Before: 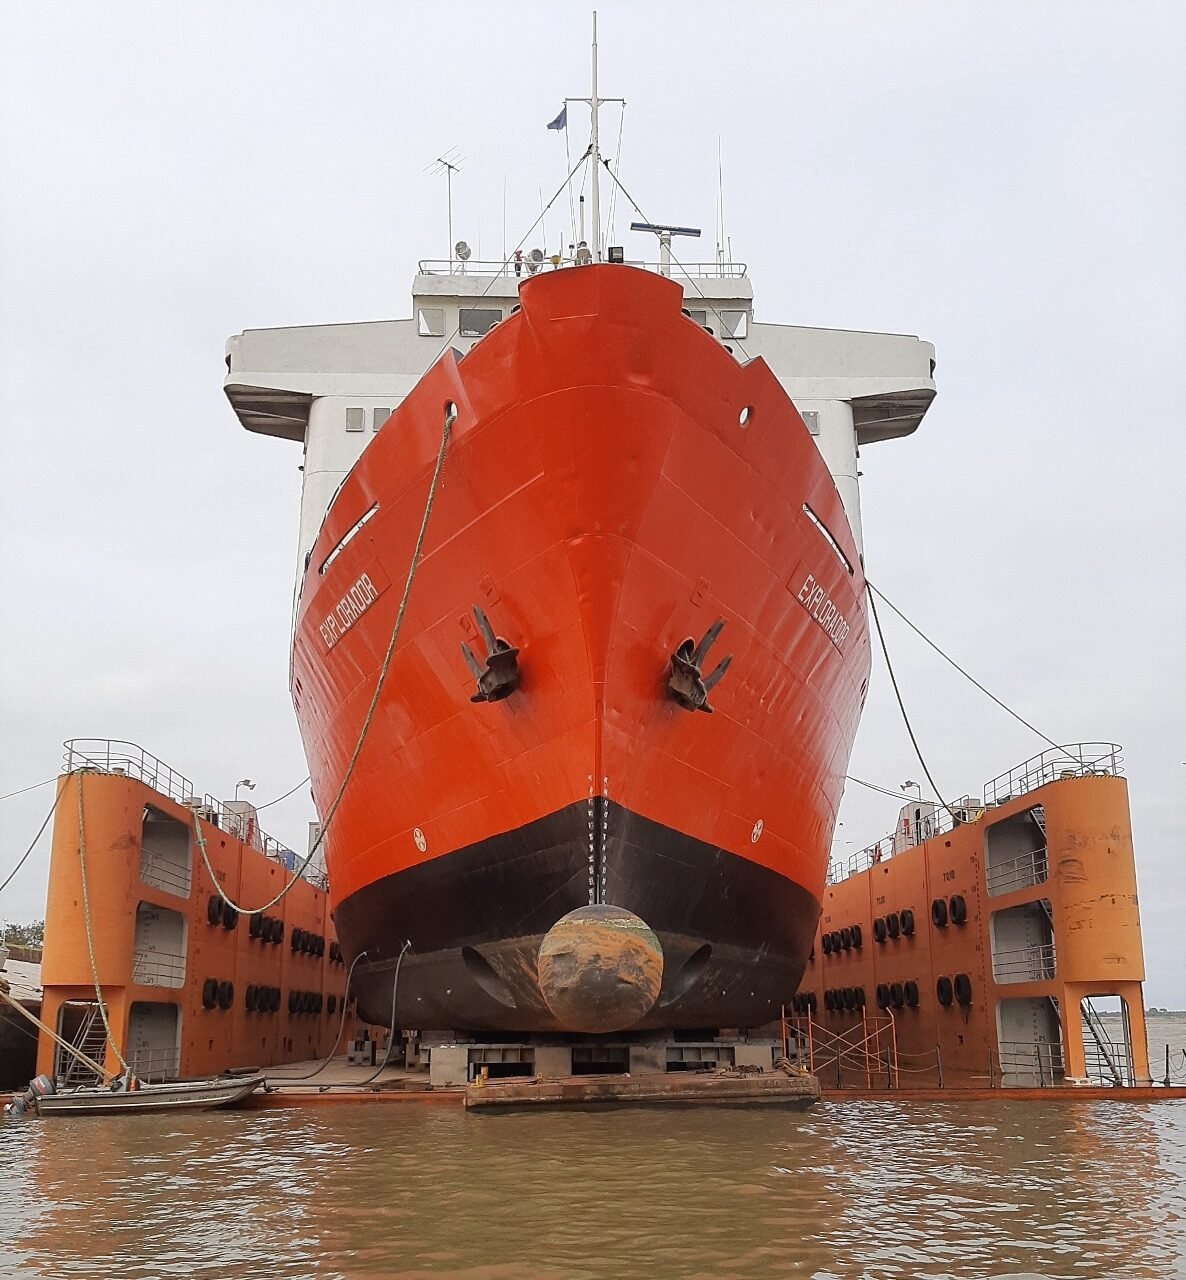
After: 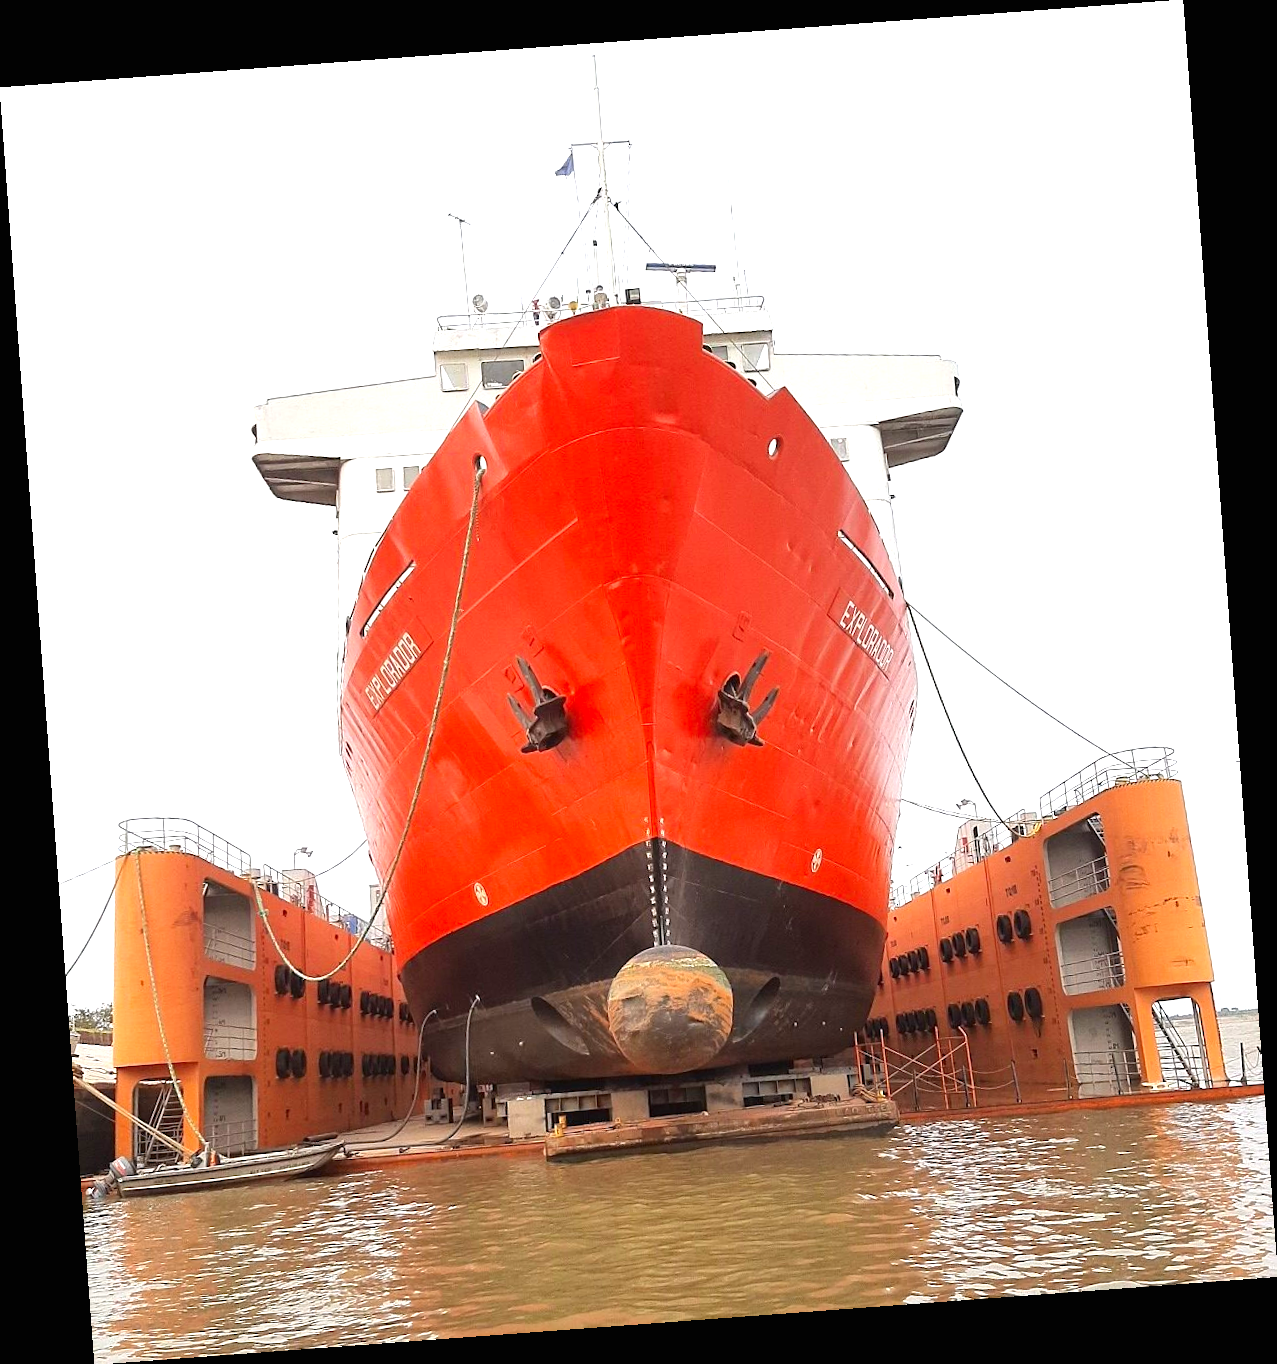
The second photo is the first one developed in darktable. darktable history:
exposure: black level correction 0, exposure 0.953 EV, compensate exposure bias true, compensate highlight preservation false
rotate and perspective: rotation -4.25°, automatic cropping off
contrast brightness saturation: contrast 0.04, saturation 0.16
